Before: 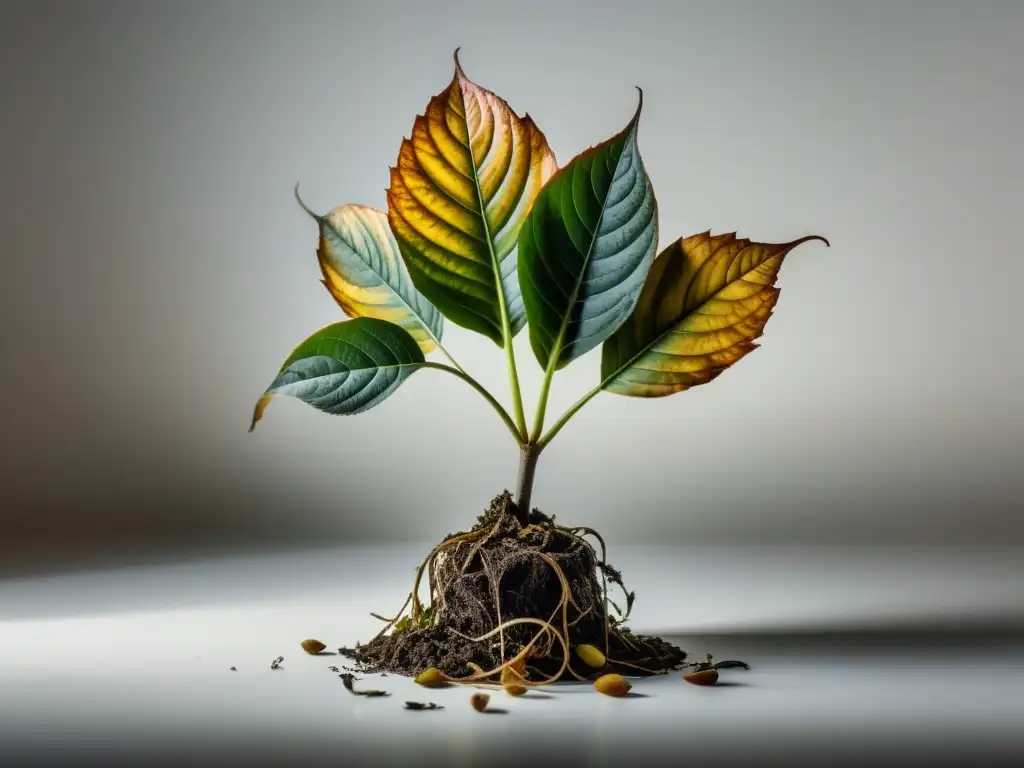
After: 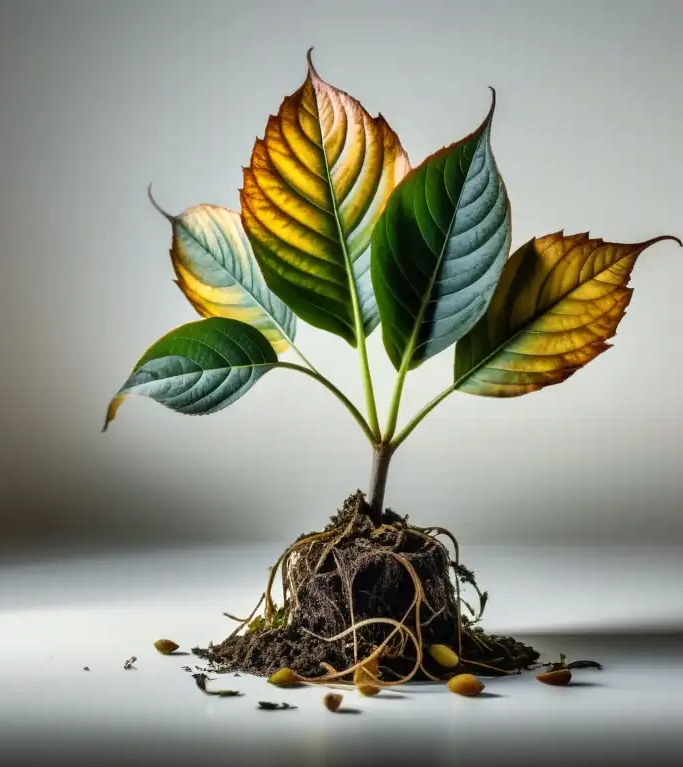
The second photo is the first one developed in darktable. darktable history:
tone equalizer: smoothing 1
crop and rotate: left 14.421%, right 18.832%
exposure: exposure 0.127 EV, compensate exposure bias true, compensate highlight preservation false
